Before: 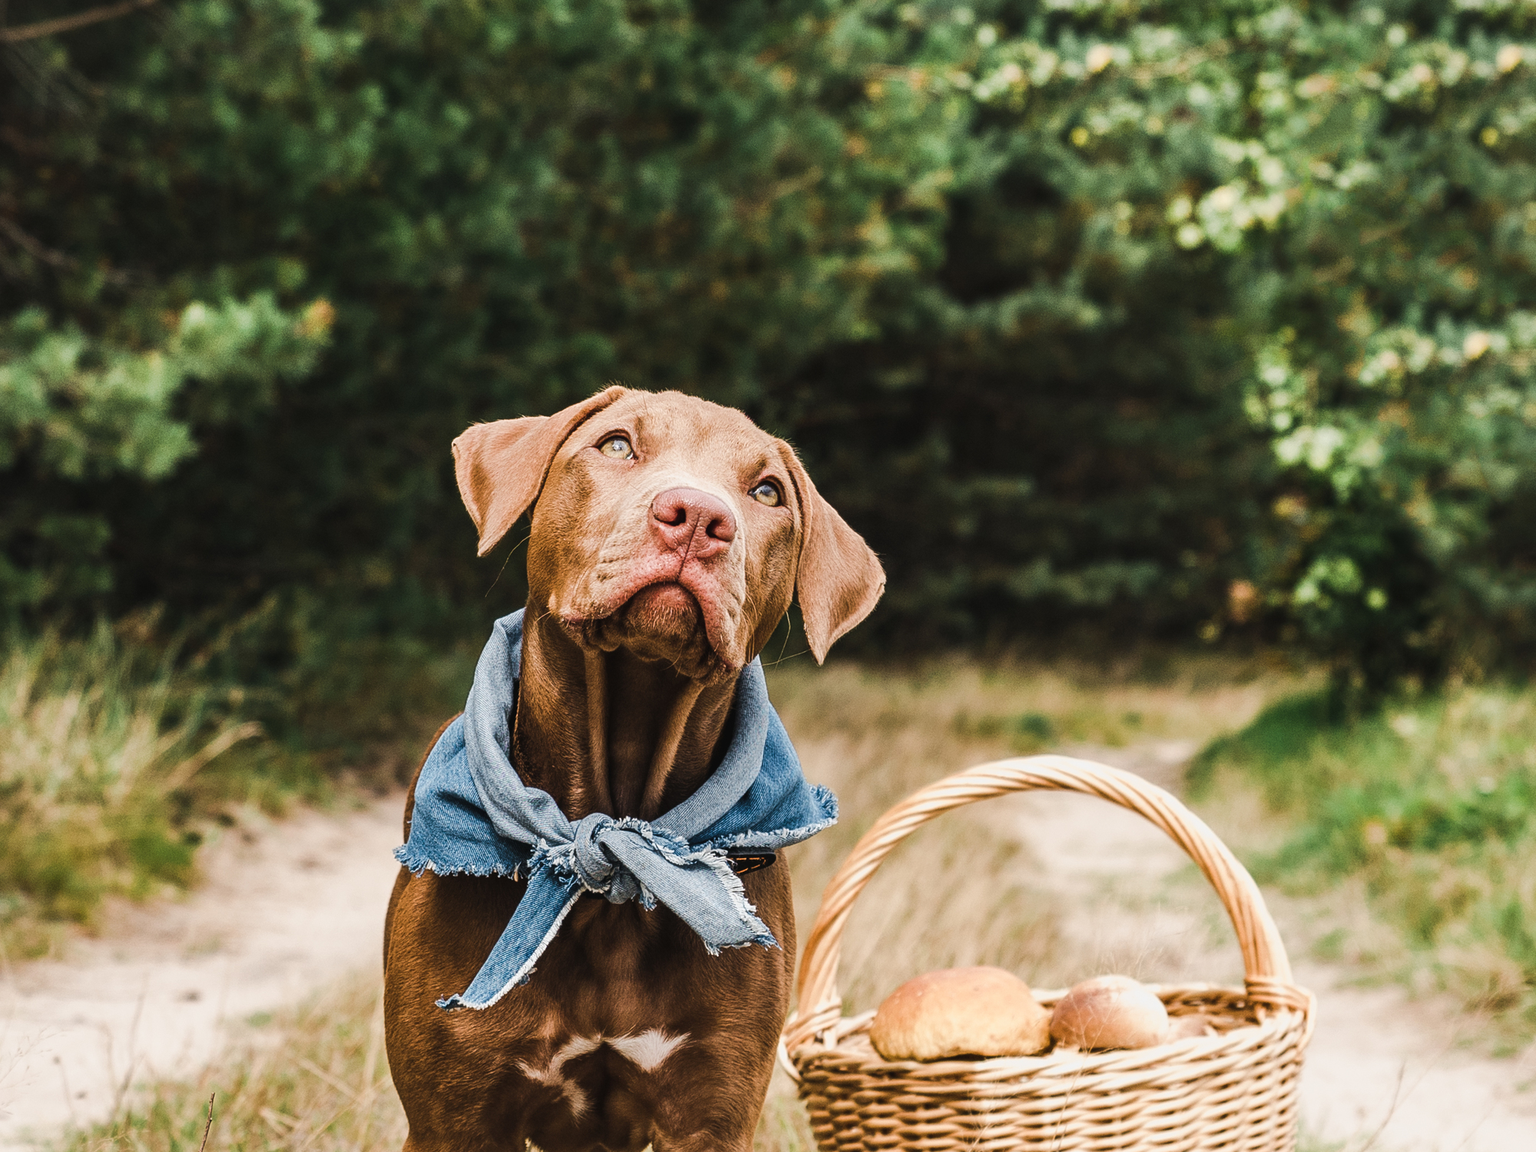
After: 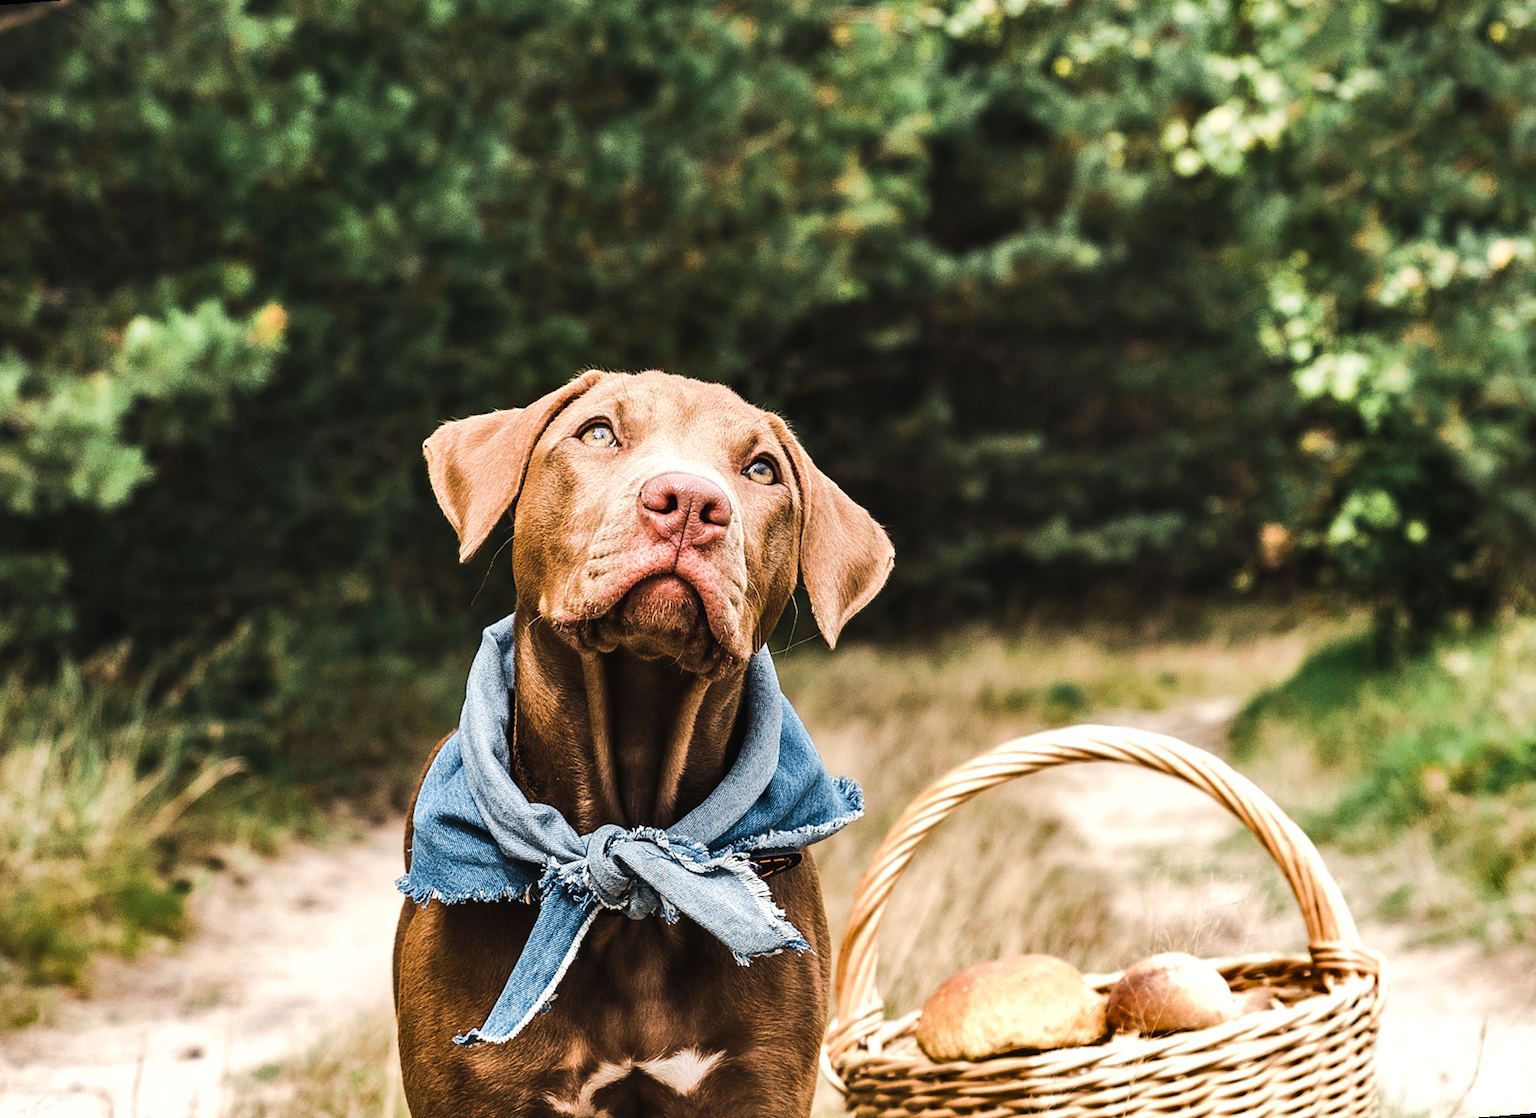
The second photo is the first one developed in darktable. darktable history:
tone equalizer: -8 EV -0.417 EV, -7 EV -0.389 EV, -6 EV -0.333 EV, -5 EV -0.222 EV, -3 EV 0.222 EV, -2 EV 0.333 EV, -1 EV 0.389 EV, +0 EV 0.417 EV, edges refinement/feathering 500, mask exposure compensation -1.57 EV, preserve details no
rotate and perspective: rotation -4.57°, crop left 0.054, crop right 0.944, crop top 0.087, crop bottom 0.914
shadows and highlights: soften with gaussian
